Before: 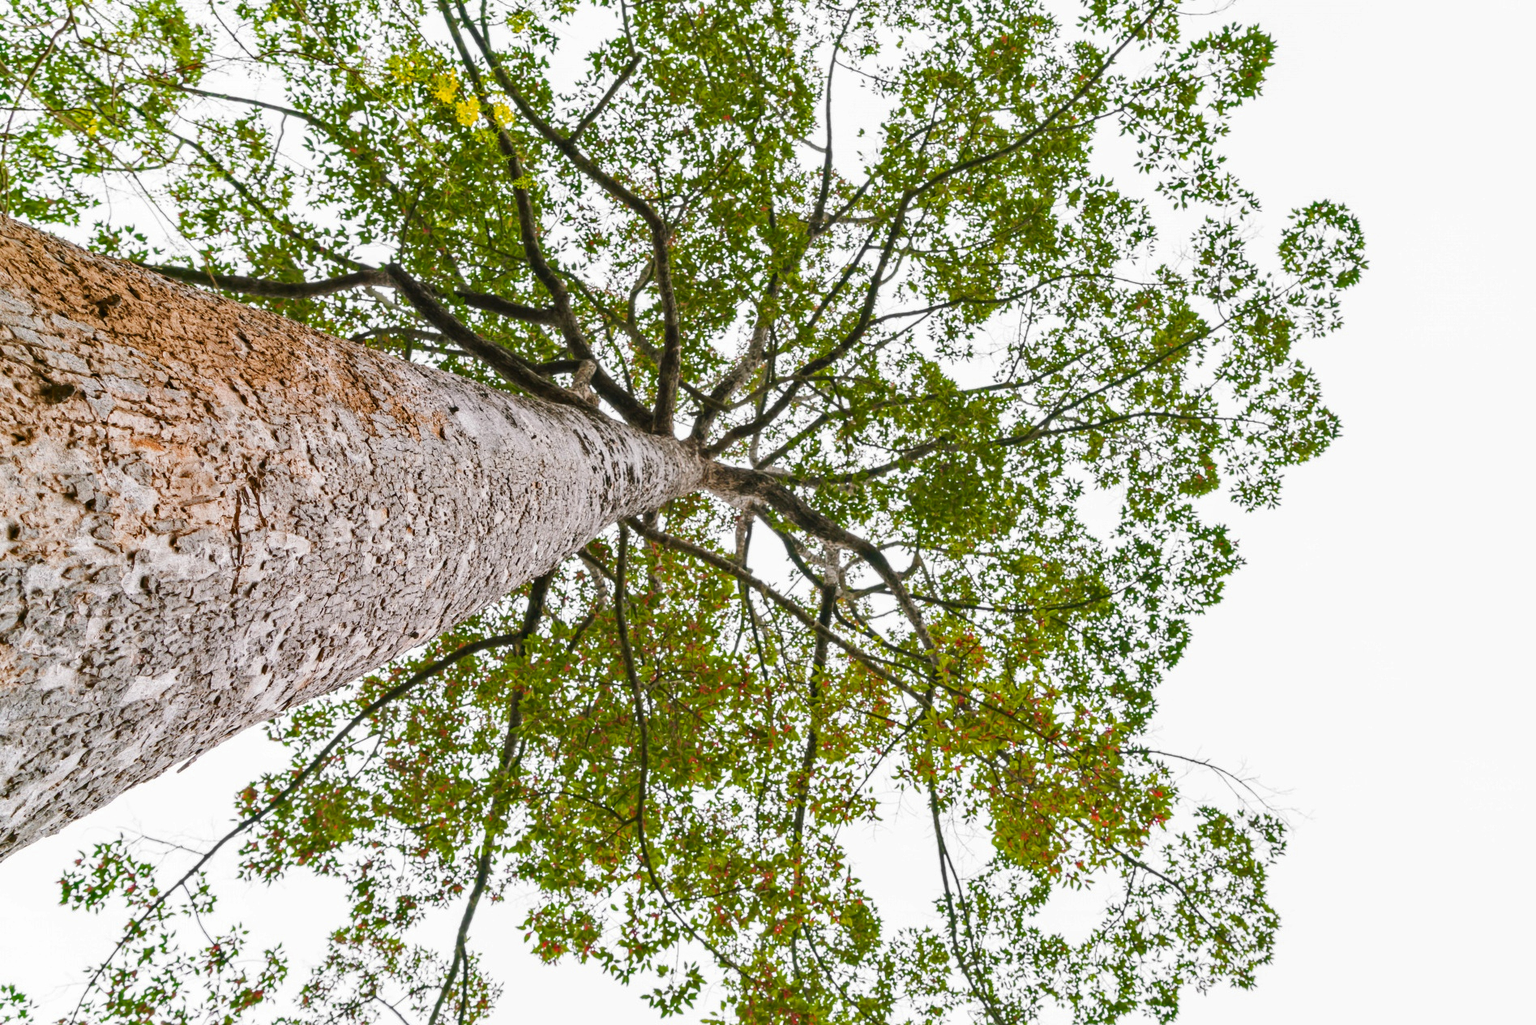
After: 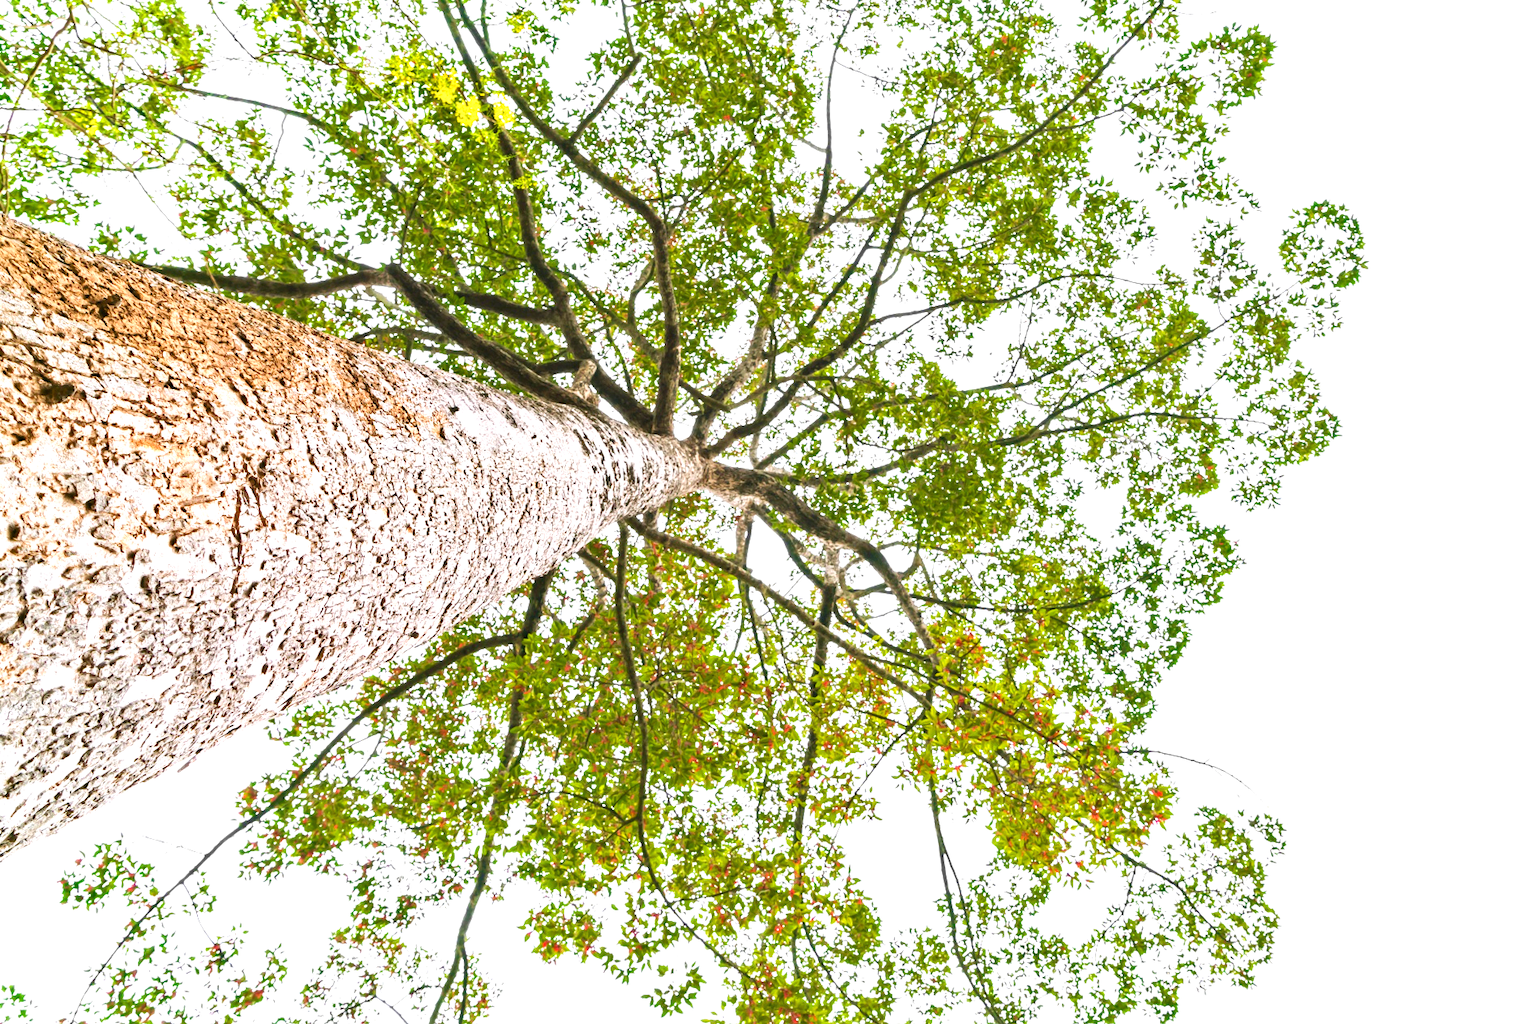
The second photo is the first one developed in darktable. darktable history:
velvia: on, module defaults
exposure: exposure 1.137 EV, compensate highlight preservation false
